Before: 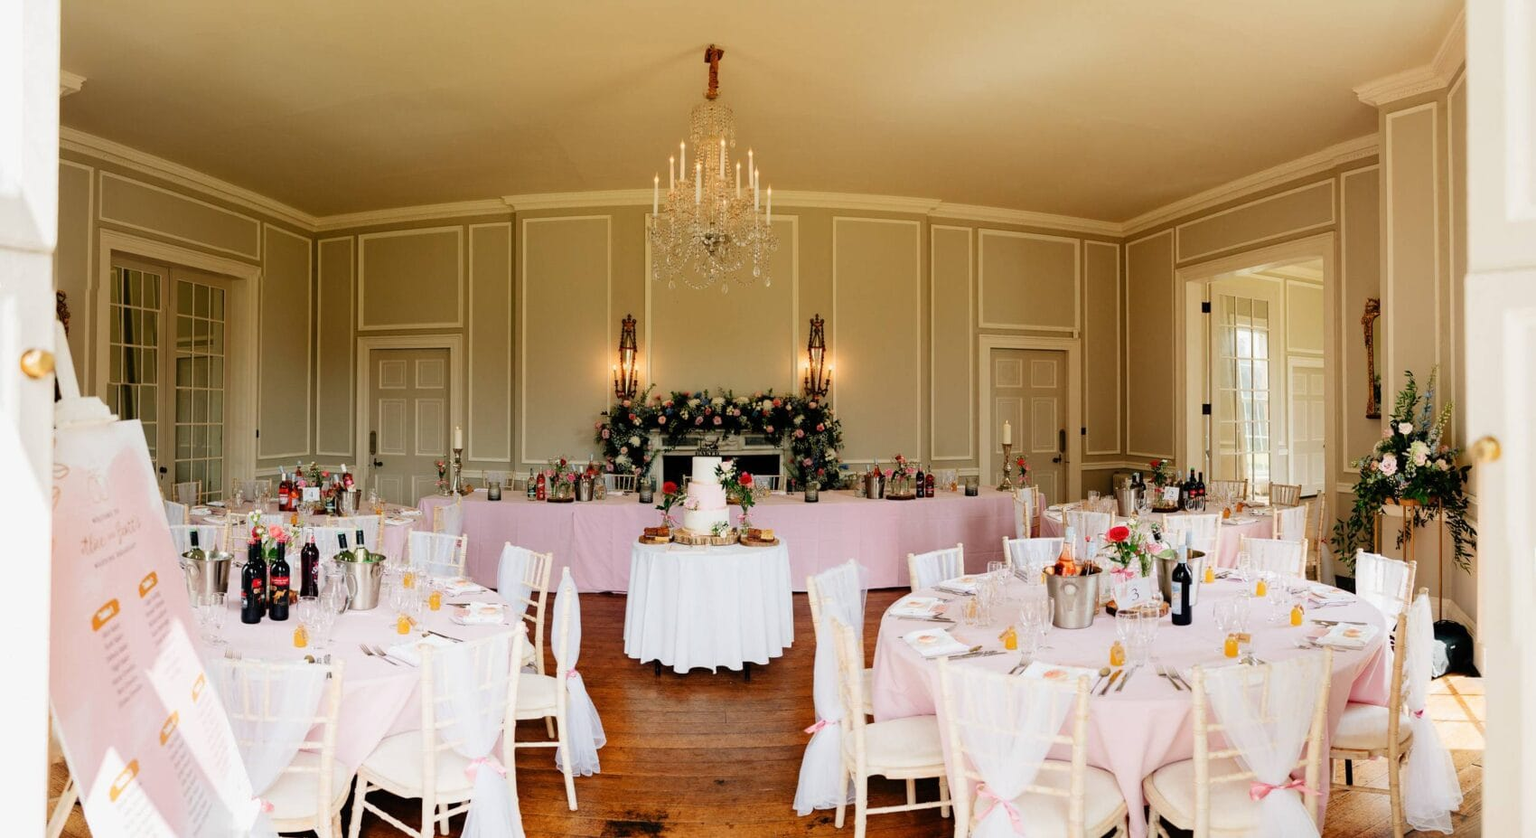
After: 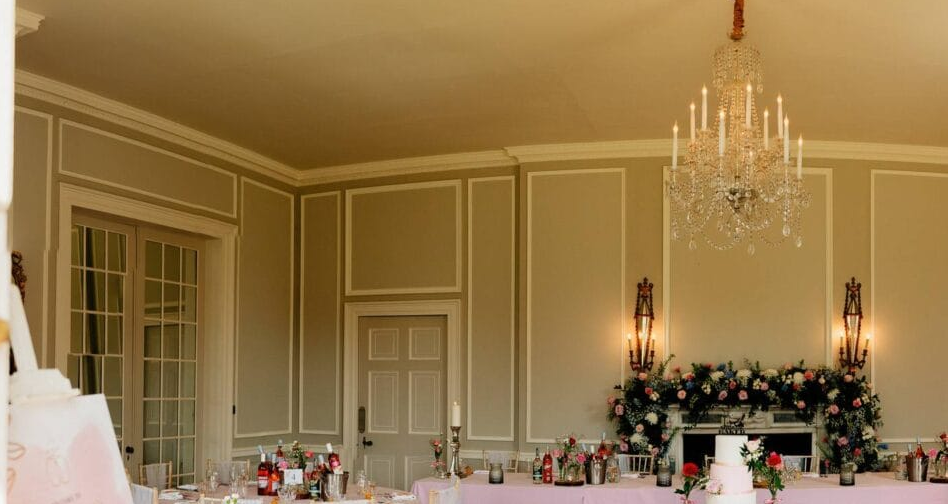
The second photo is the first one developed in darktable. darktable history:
crop and rotate: left 3.03%, top 7.633%, right 41.155%, bottom 37.956%
